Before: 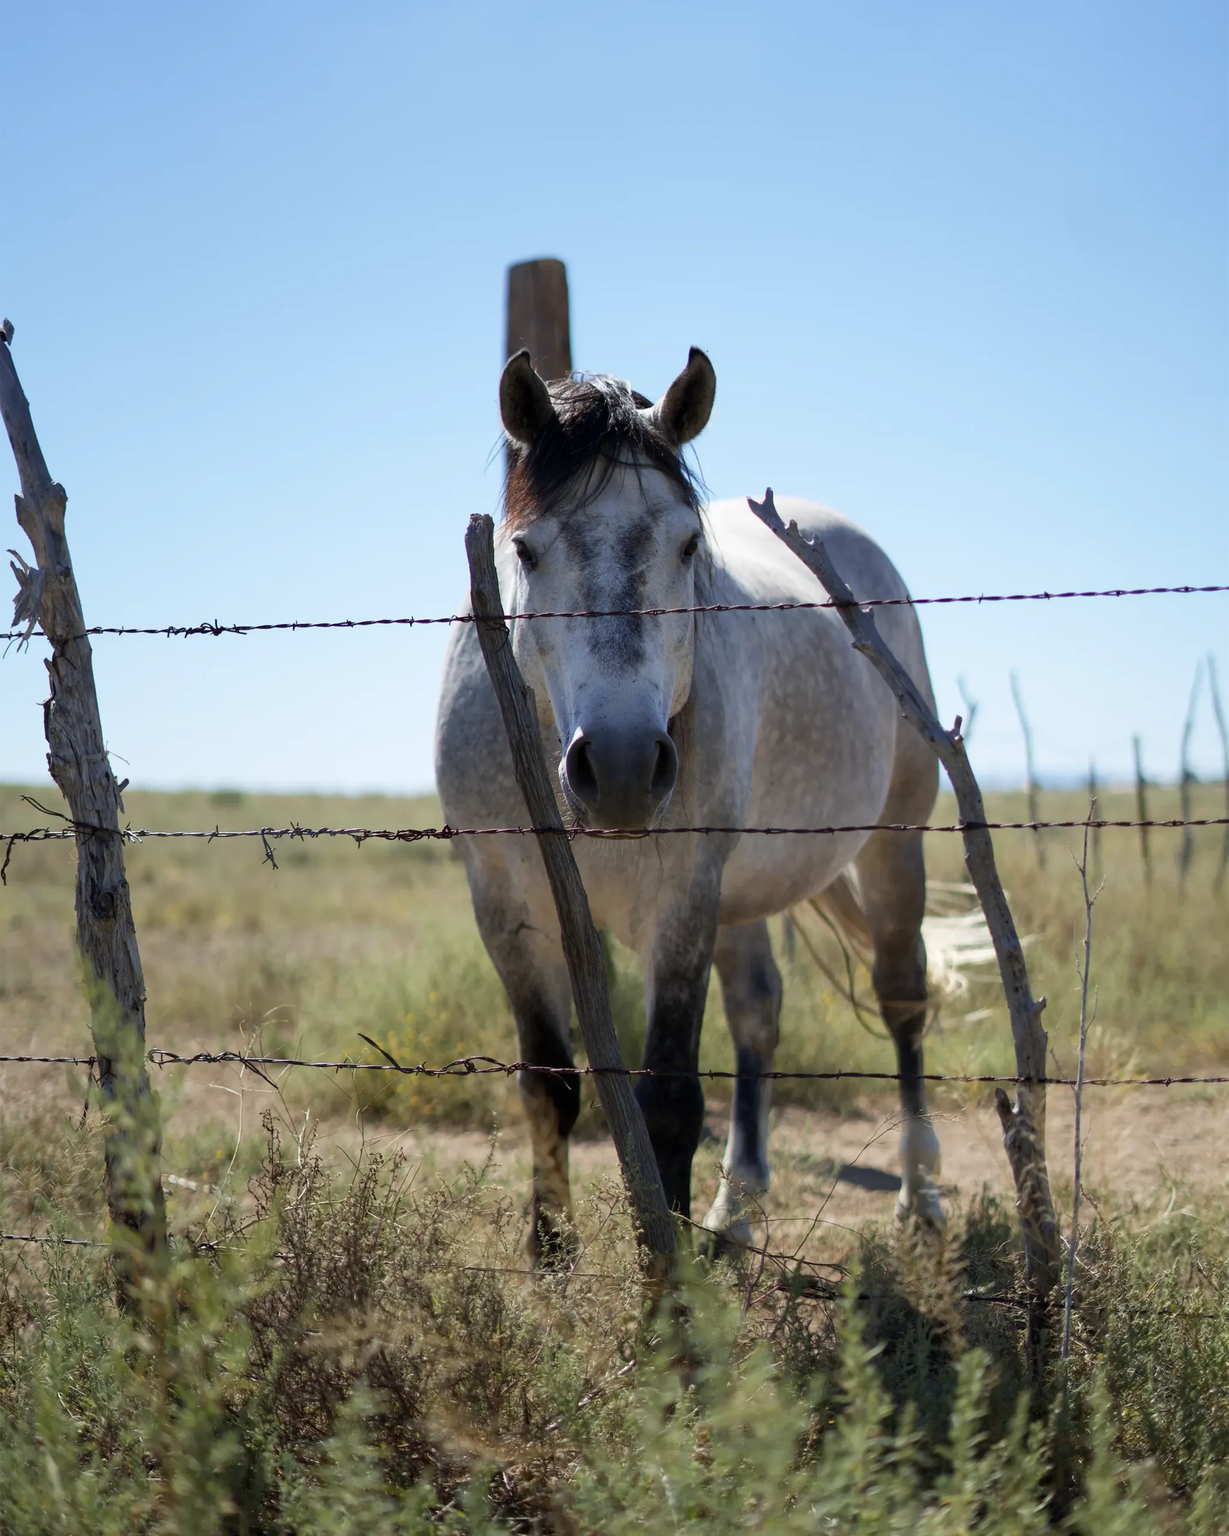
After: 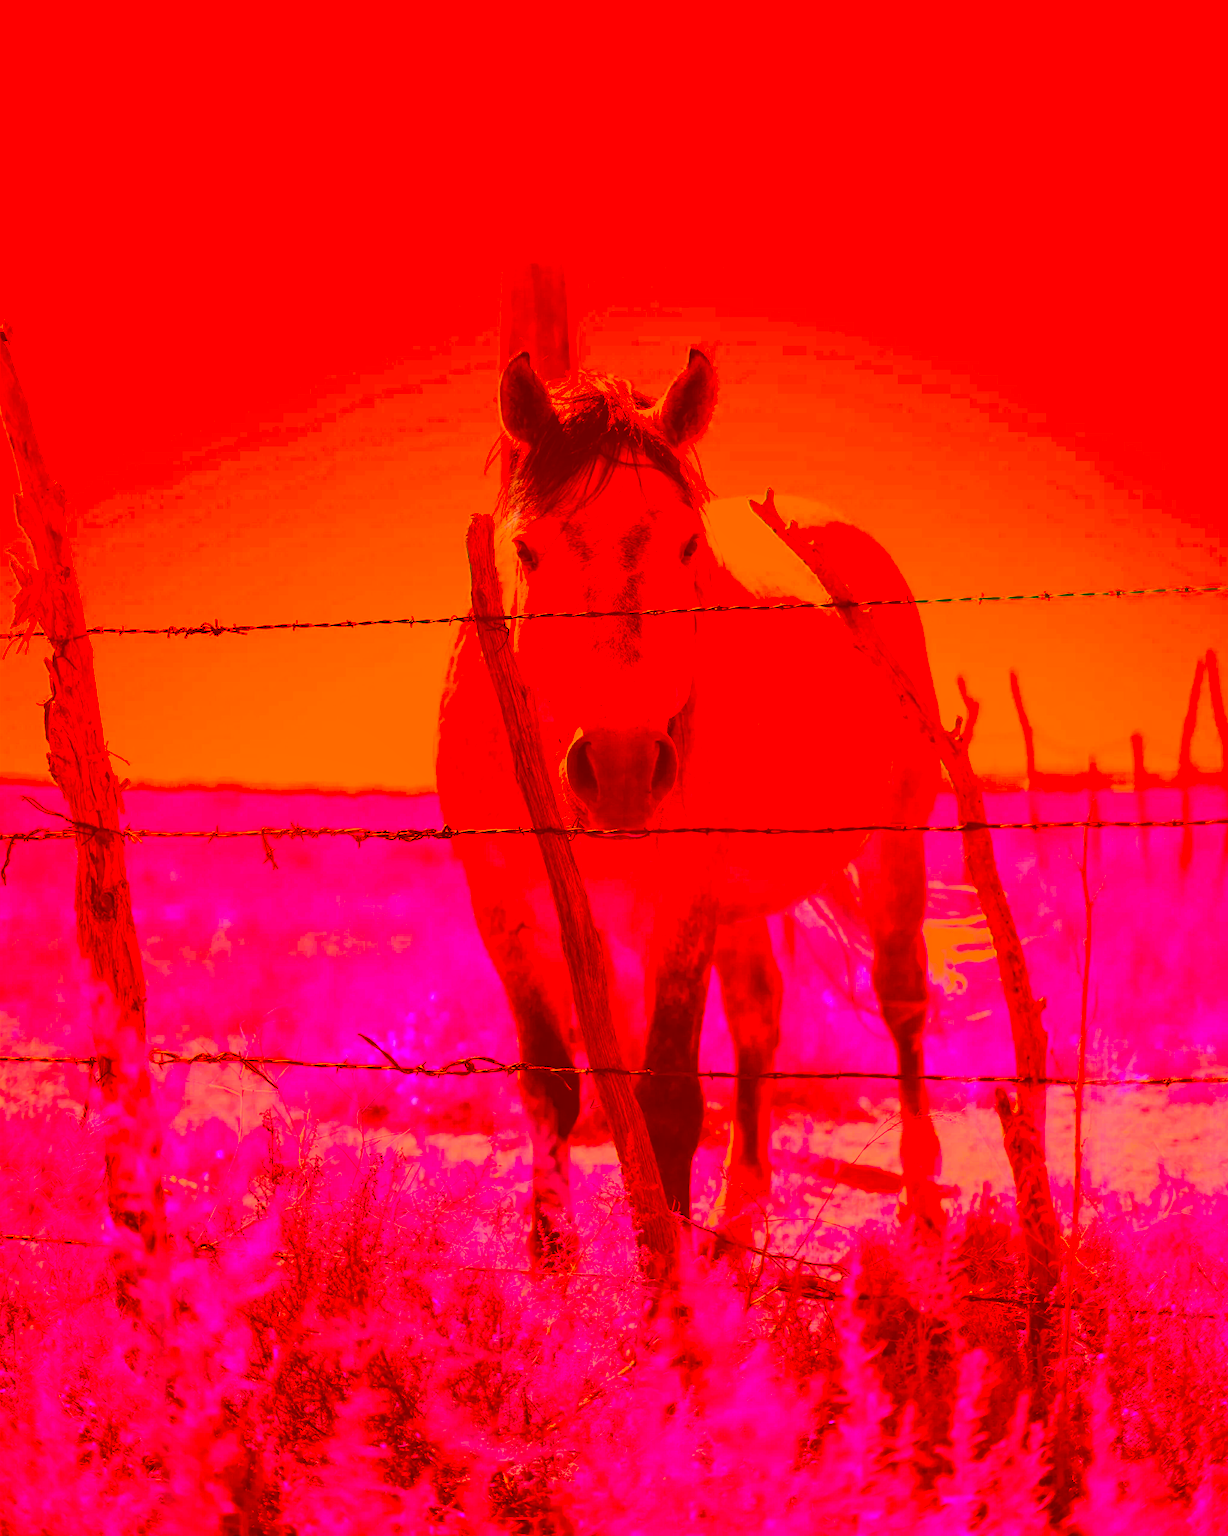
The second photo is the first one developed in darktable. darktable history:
exposure: black level correction 0, exposure 1.2 EV, compensate exposure bias true, compensate highlight preservation false
color correction: highlights a* -39.68, highlights b* -40, shadows a* -40, shadows b* -40, saturation -3
filmic rgb: black relative exposure -14.19 EV, white relative exposure 3.39 EV, hardness 7.89, preserve chrominance max RGB
local contrast: highlights 100%, shadows 100%, detail 120%, midtone range 0.2
